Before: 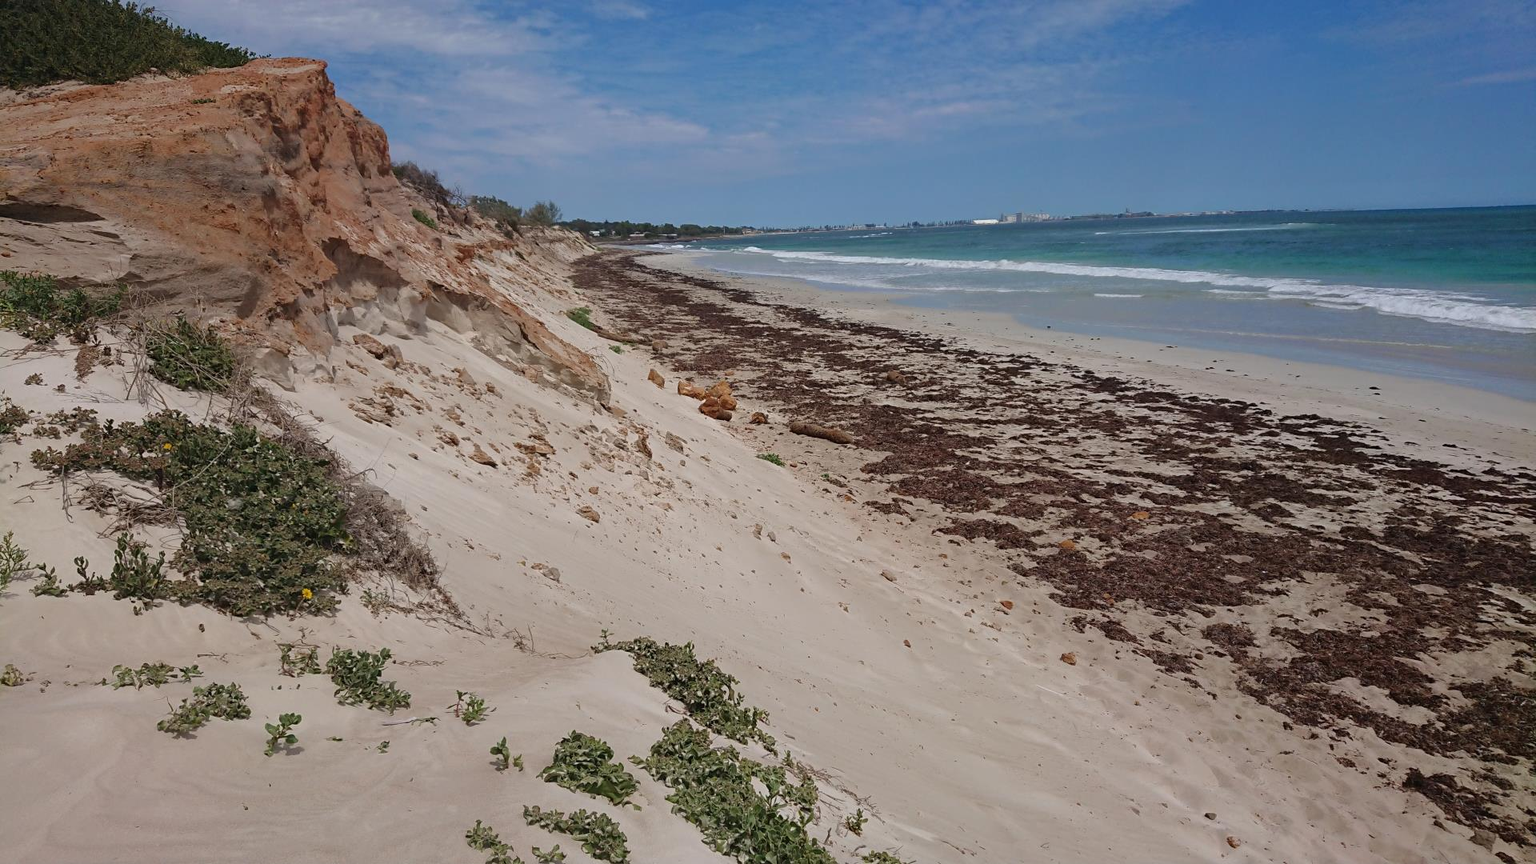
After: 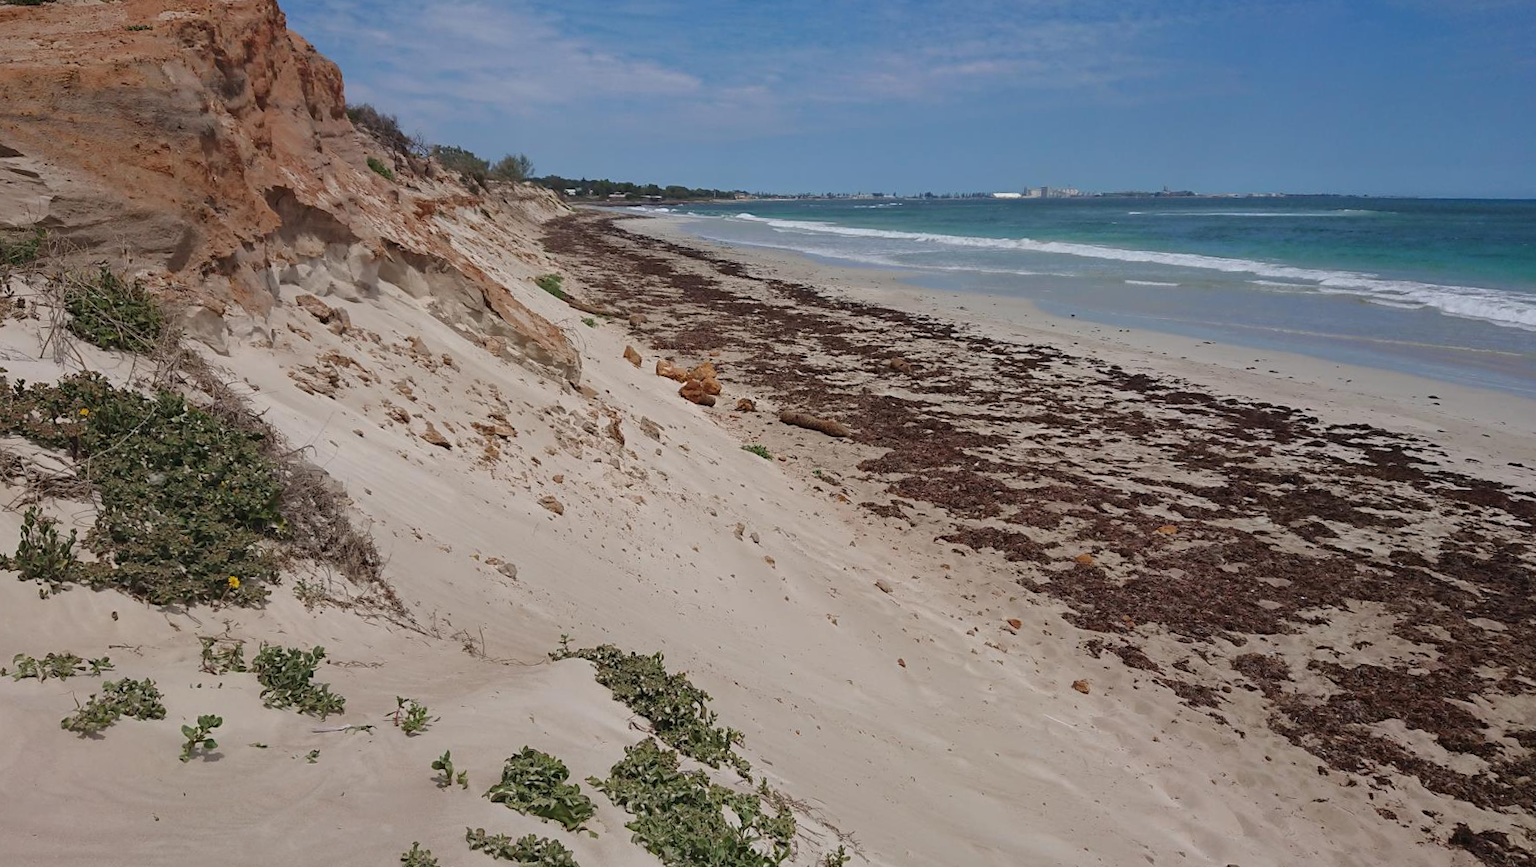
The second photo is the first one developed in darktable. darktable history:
shadows and highlights: shadows 25.75, highlights -25.27
crop and rotate: angle -2.14°, left 3.105%, top 3.586%, right 1.461%, bottom 0.571%
